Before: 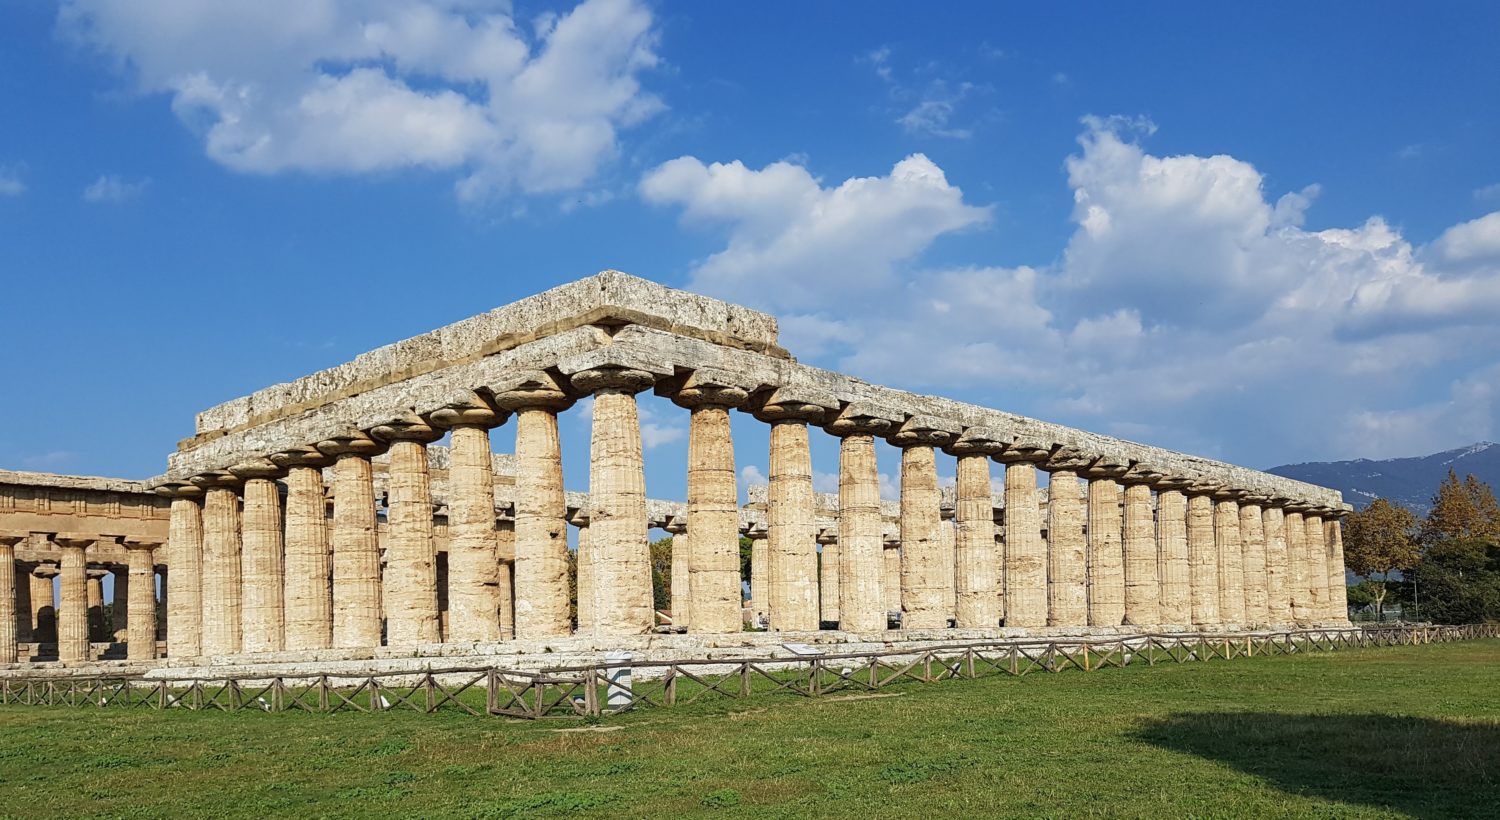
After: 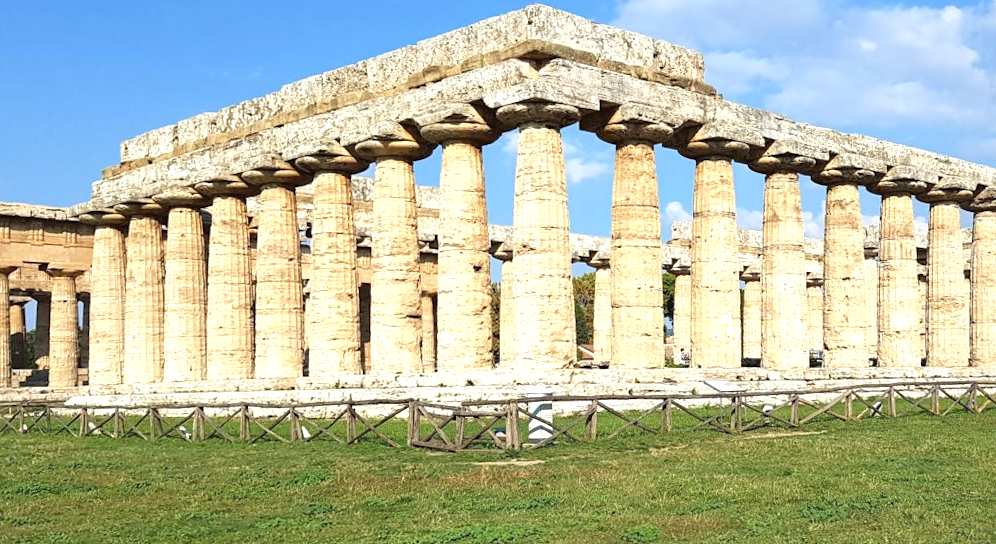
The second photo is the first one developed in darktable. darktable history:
crop and rotate: angle -0.82°, left 3.85%, top 31.828%, right 27.992%
exposure: exposure 0.722 EV, compensate highlight preservation false
